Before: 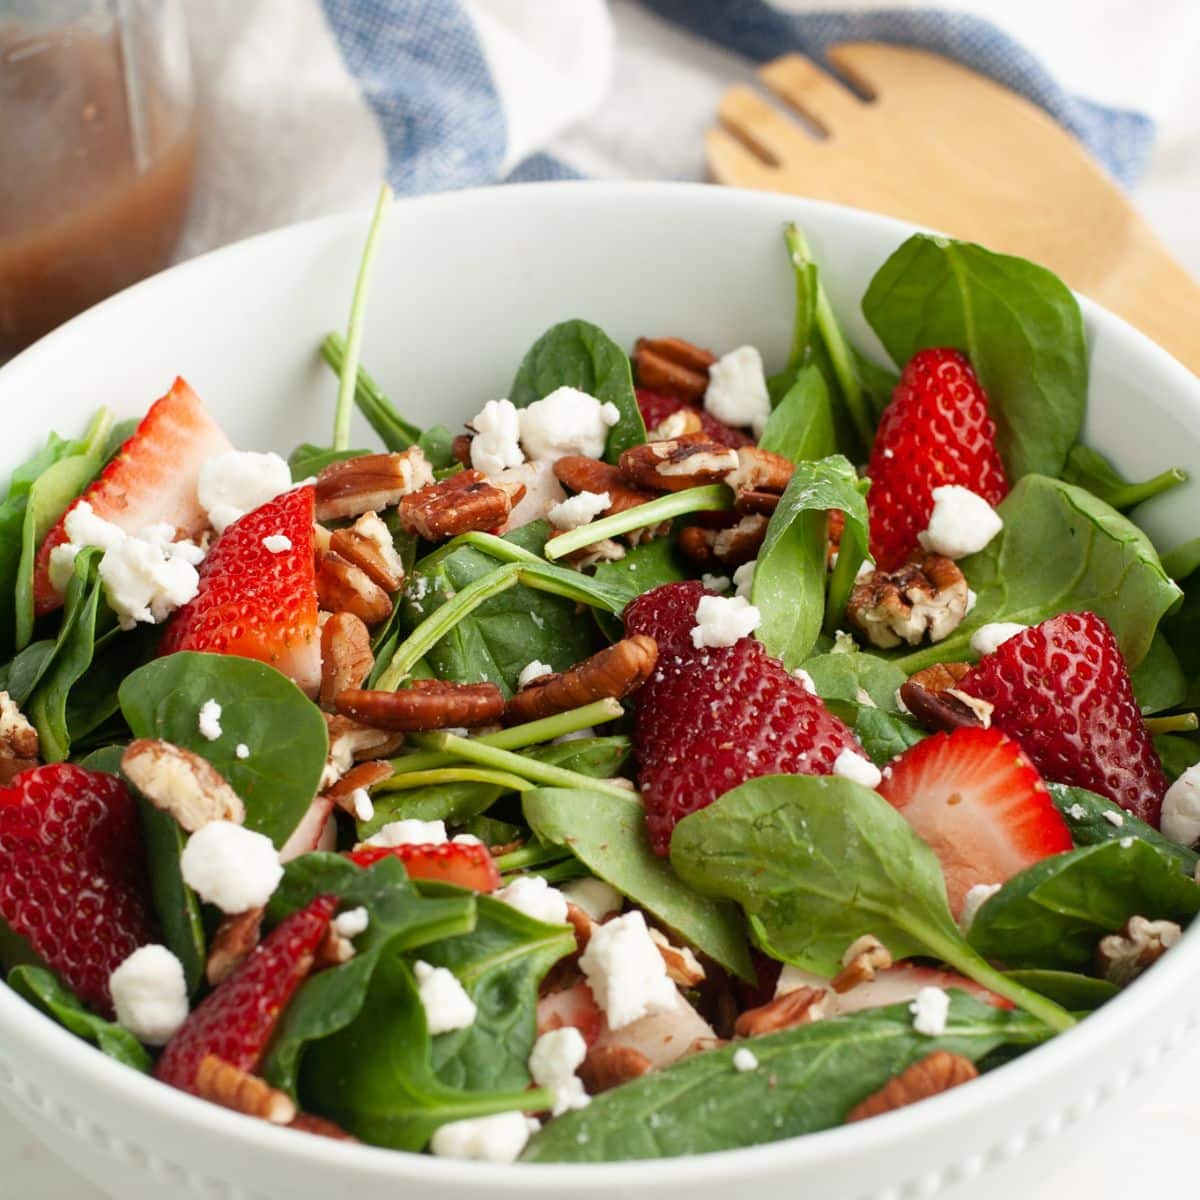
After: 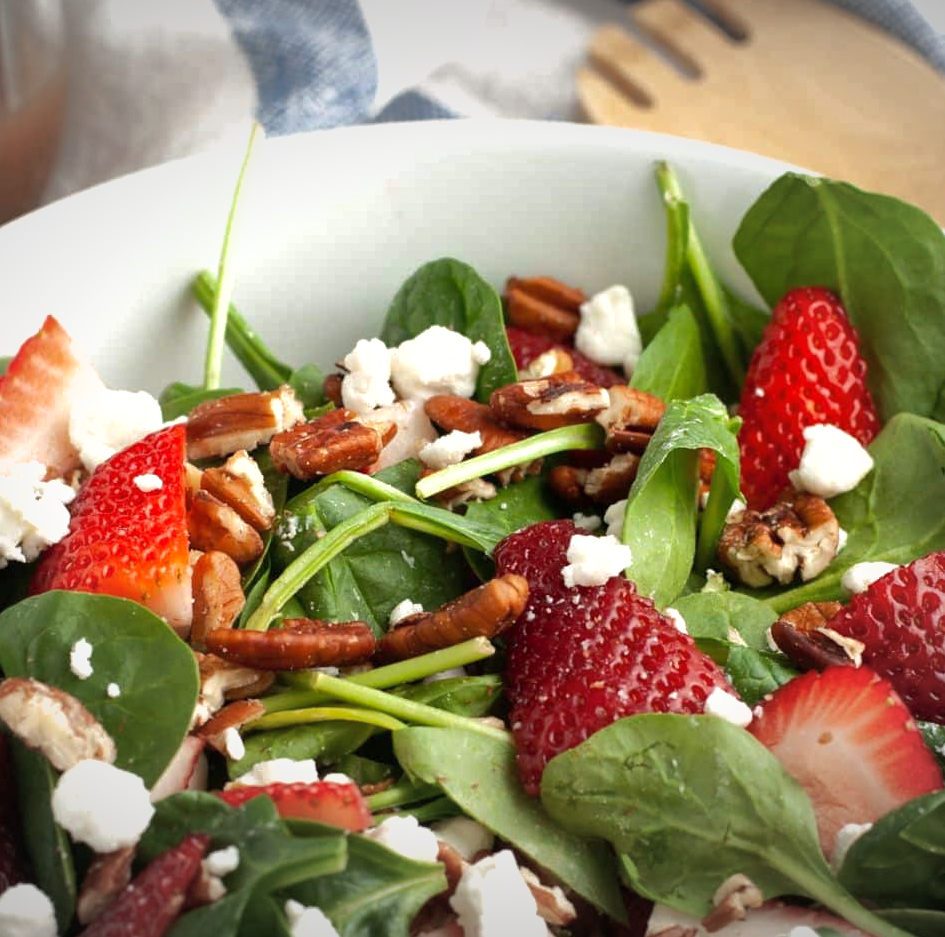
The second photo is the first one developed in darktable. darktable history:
crop and rotate: left 10.77%, top 5.1%, right 10.41%, bottom 16.76%
tone equalizer: -8 EV -0.417 EV, -7 EV -0.389 EV, -6 EV -0.333 EV, -5 EV -0.222 EV, -3 EV 0.222 EV, -2 EV 0.333 EV, -1 EV 0.389 EV, +0 EV 0.417 EV, edges refinement/feathering 500, mask exposure compensation -1.57 EV, preserve details no
vignetting: fall-off radius 100%, width/height ratio 1.337
shadows and highlights: on, module defaults
